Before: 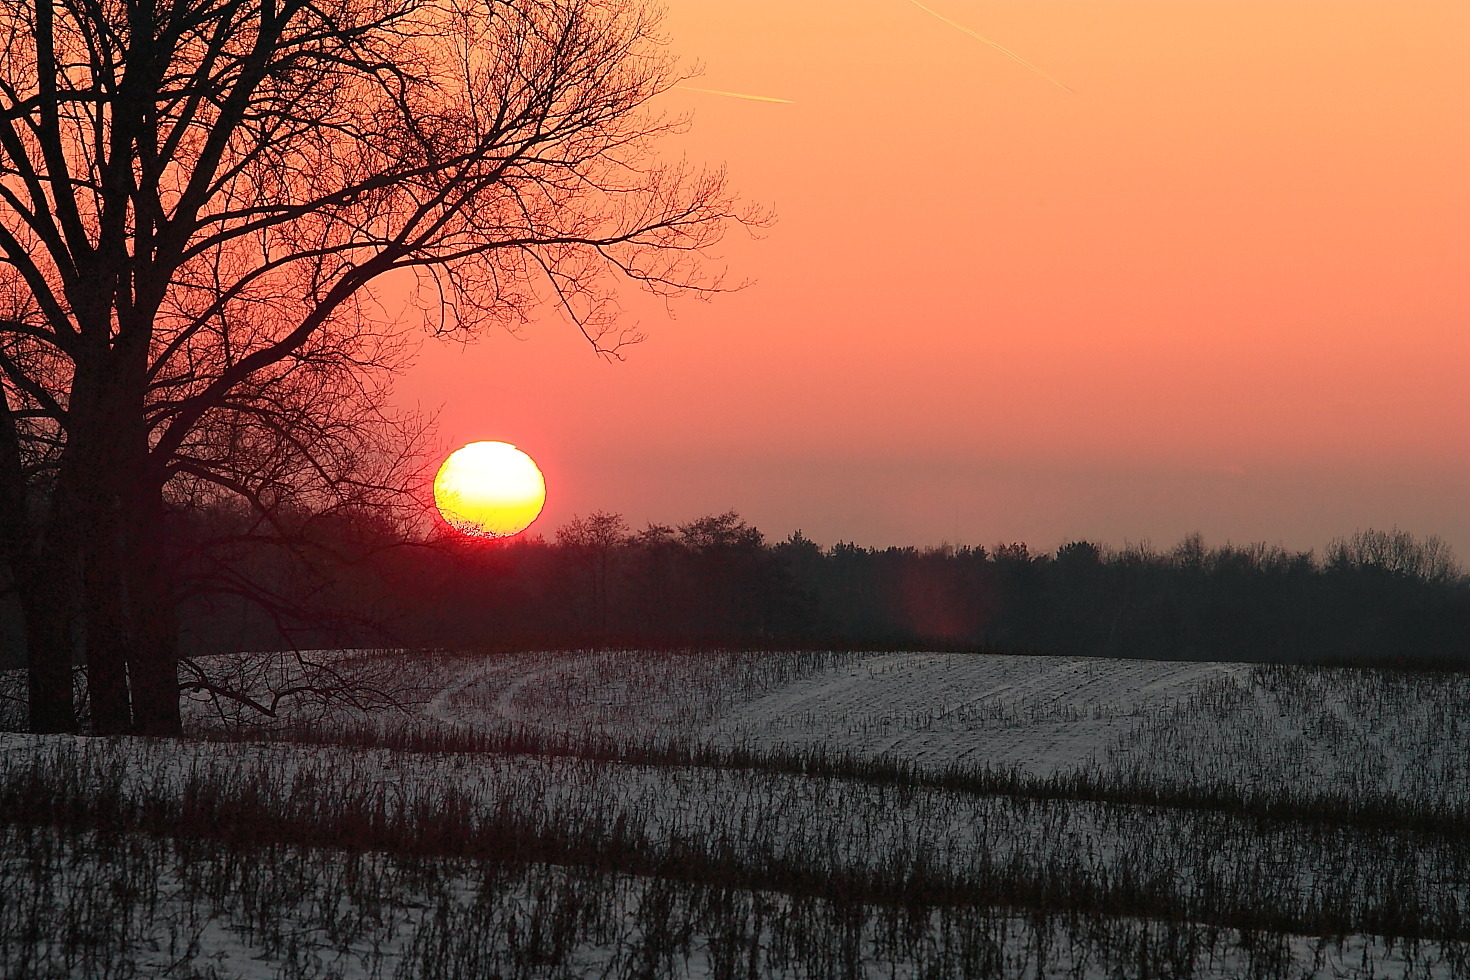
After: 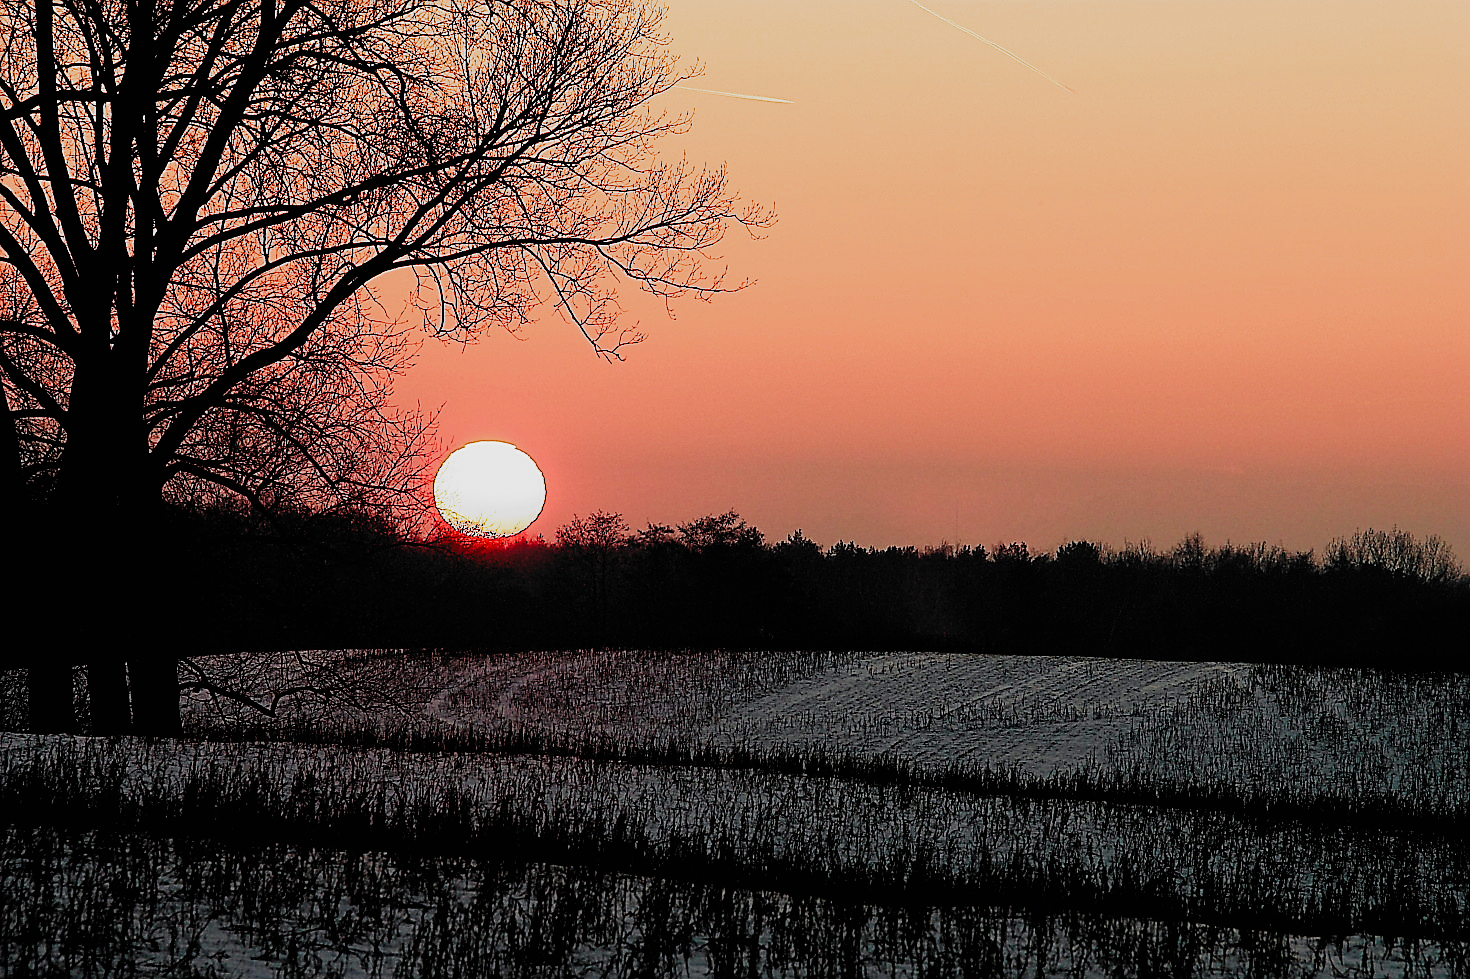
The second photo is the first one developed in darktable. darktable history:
crop: bottom 0.054%
exposure: exposure 0.073 EV, compensate highlight preservation false
sharpen: on, module defaults
contrast equalizer: octaves 7, y [[0.5 ×4, 0.467, 0.376], [0.5 ×6], [0.5 ×6], [0 ×6], [0 ×6]], mix -0.997
velvia: on, module defaults
filmic rgb: black relative exposure -5.06 EV, white relative exposure 3.96 EV, hardness 2.88, contrast 1.3, highlights saturation mix -29.1%, add noise in highlights 0.001, preserve chrominance no, color science v3 (2019), use custom middle-gray values true, iterations of high-quality reconstruction 0, contrast in highlights soft
